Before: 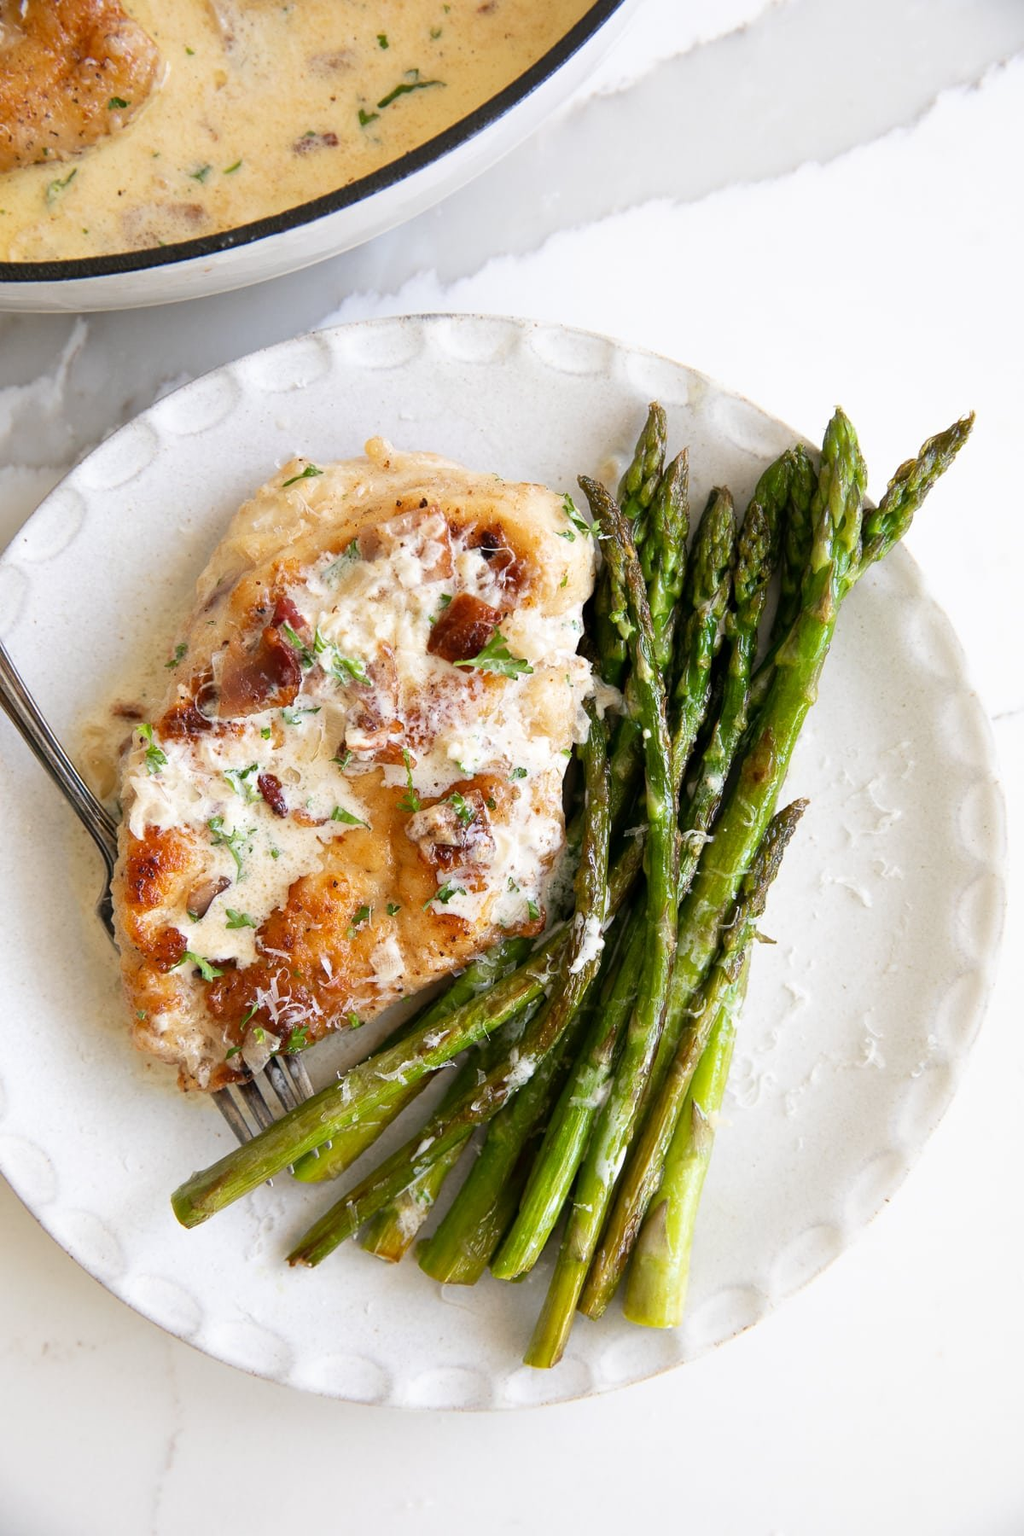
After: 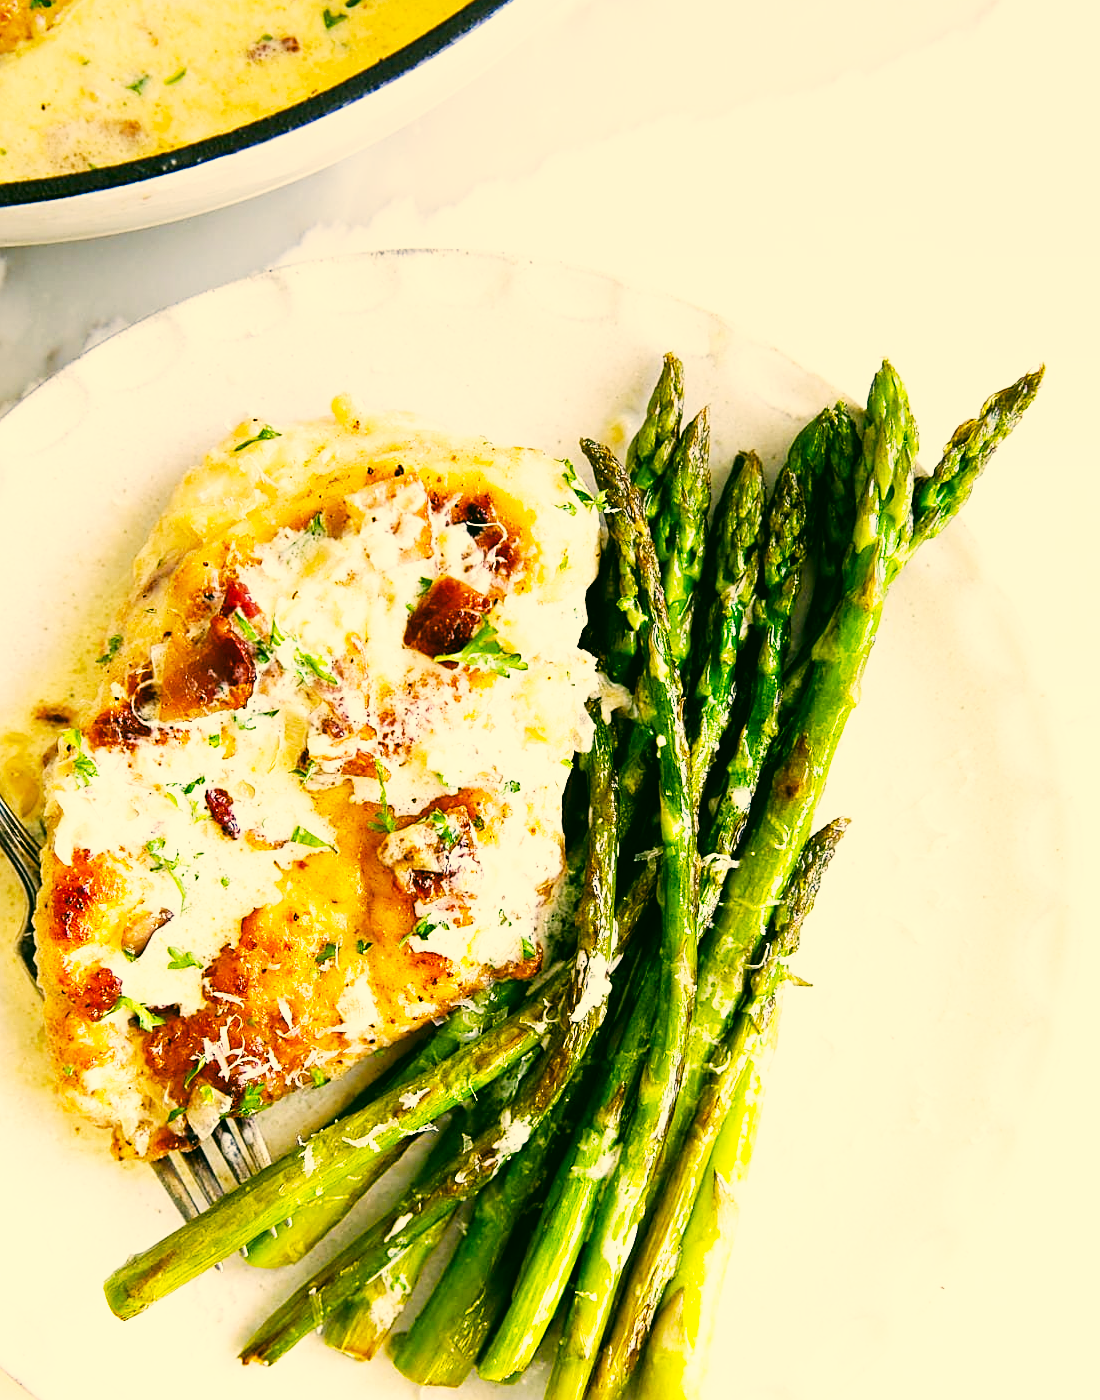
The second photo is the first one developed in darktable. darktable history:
crop: left 8.155%, top 6.611%, bottom 15.385%
sharpen: on, module defaults
color balance rgb: perceptual saturation grading › global saturation 25%, global vibrance 20%
graduated density: on, module defaults
tone equalizer: on, module defaults
white balance: red 0.967, blue 1.049
color correction: highlights a* 5.3, highlights b* 24.26, shadows a* -15.58, shadows b* 4.02
base curve: curves: ch0 [(0, 0) (0.007, 0.004) (0.027, 0.03) (0.046, 0.07) (0.207, 0.54) (0.442, 0.872) (0.673, 0.972) (1, 1)], preserve colors none
